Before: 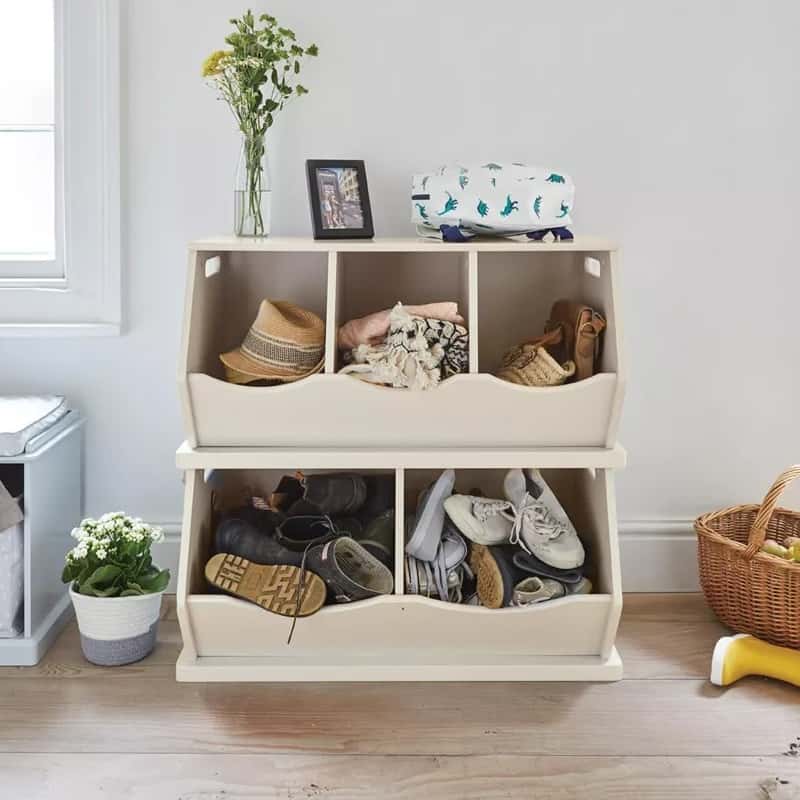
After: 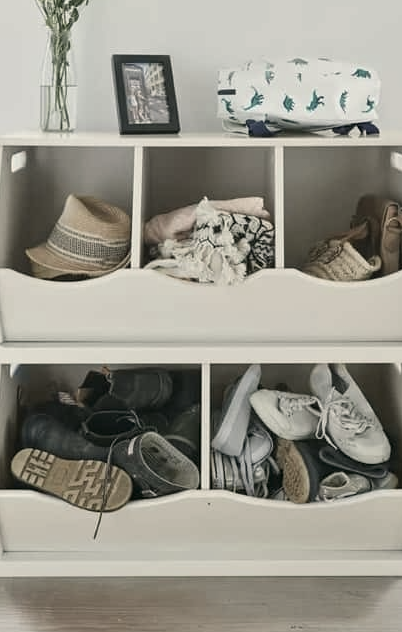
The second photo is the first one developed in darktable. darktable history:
color zones: curves: ch0 [(0, 0.6) (0.129, 0.508) (0.193, 0.483) (0.429, 0.5) (0.571, 0.5) (0.714, 0.5) (0.857, 0.5) (1, 0.6)]; ch1 [(0, 0.481) (0.112, 0.245) (0.213, 0.223) (0.429, 0.233) (0.571, 0.231) (0.683, 0.242) (0.857, 0.296) (1, 0.481)]
crop and rotate: angle 0.016°, left 24.329%, top 13.217%, right 25.376%, bottom 7.679%
color correction: highlights a* -0.599, highlights b* 9.34, shadows a* -9.09, shadows b* 0.781
